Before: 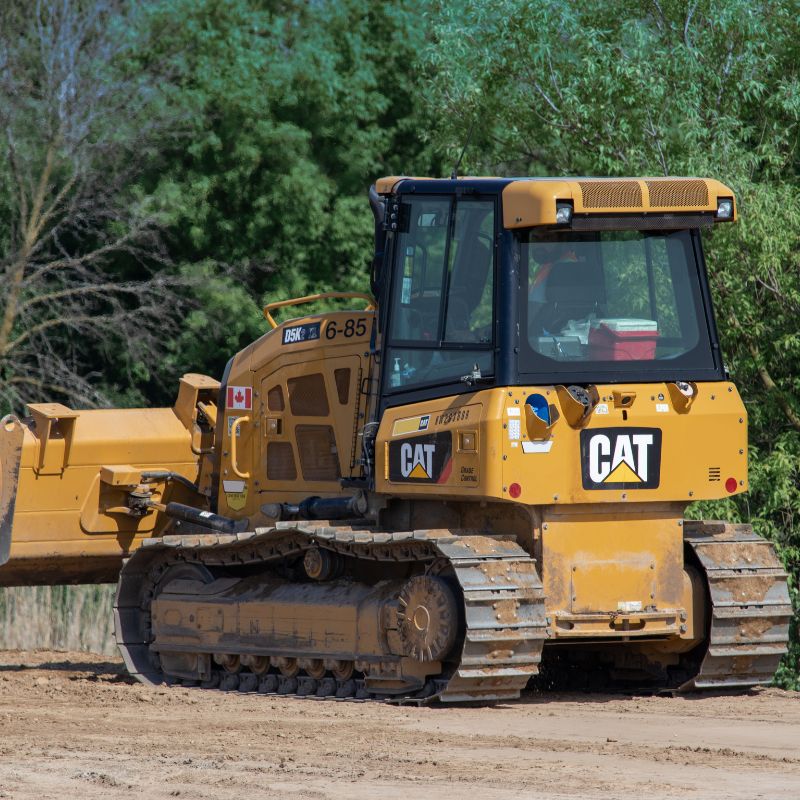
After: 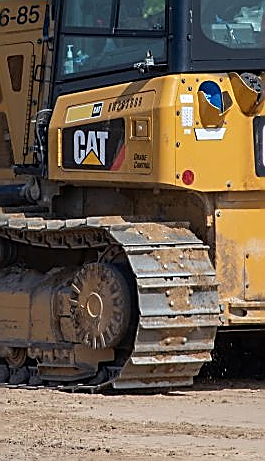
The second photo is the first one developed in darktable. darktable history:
sharpen: radius 1.685, amount 1.294
crop: left 40.878%, top 39.176%, right 25.993%, bottom 3.081%
